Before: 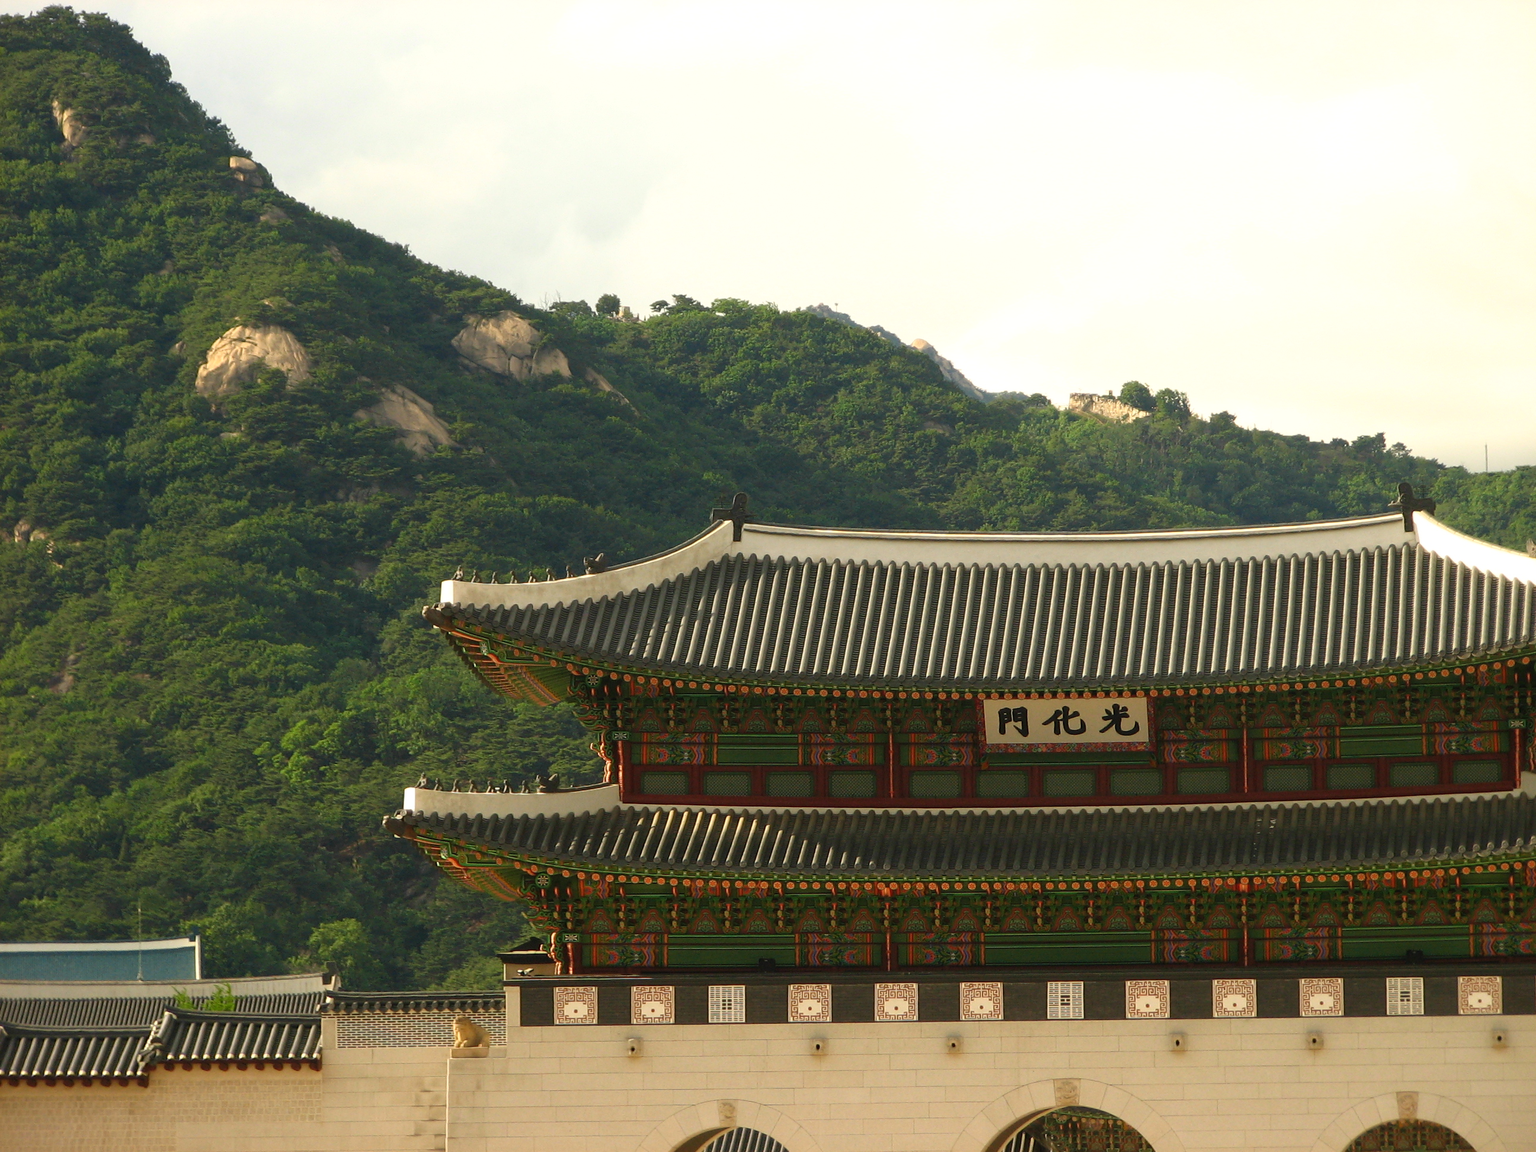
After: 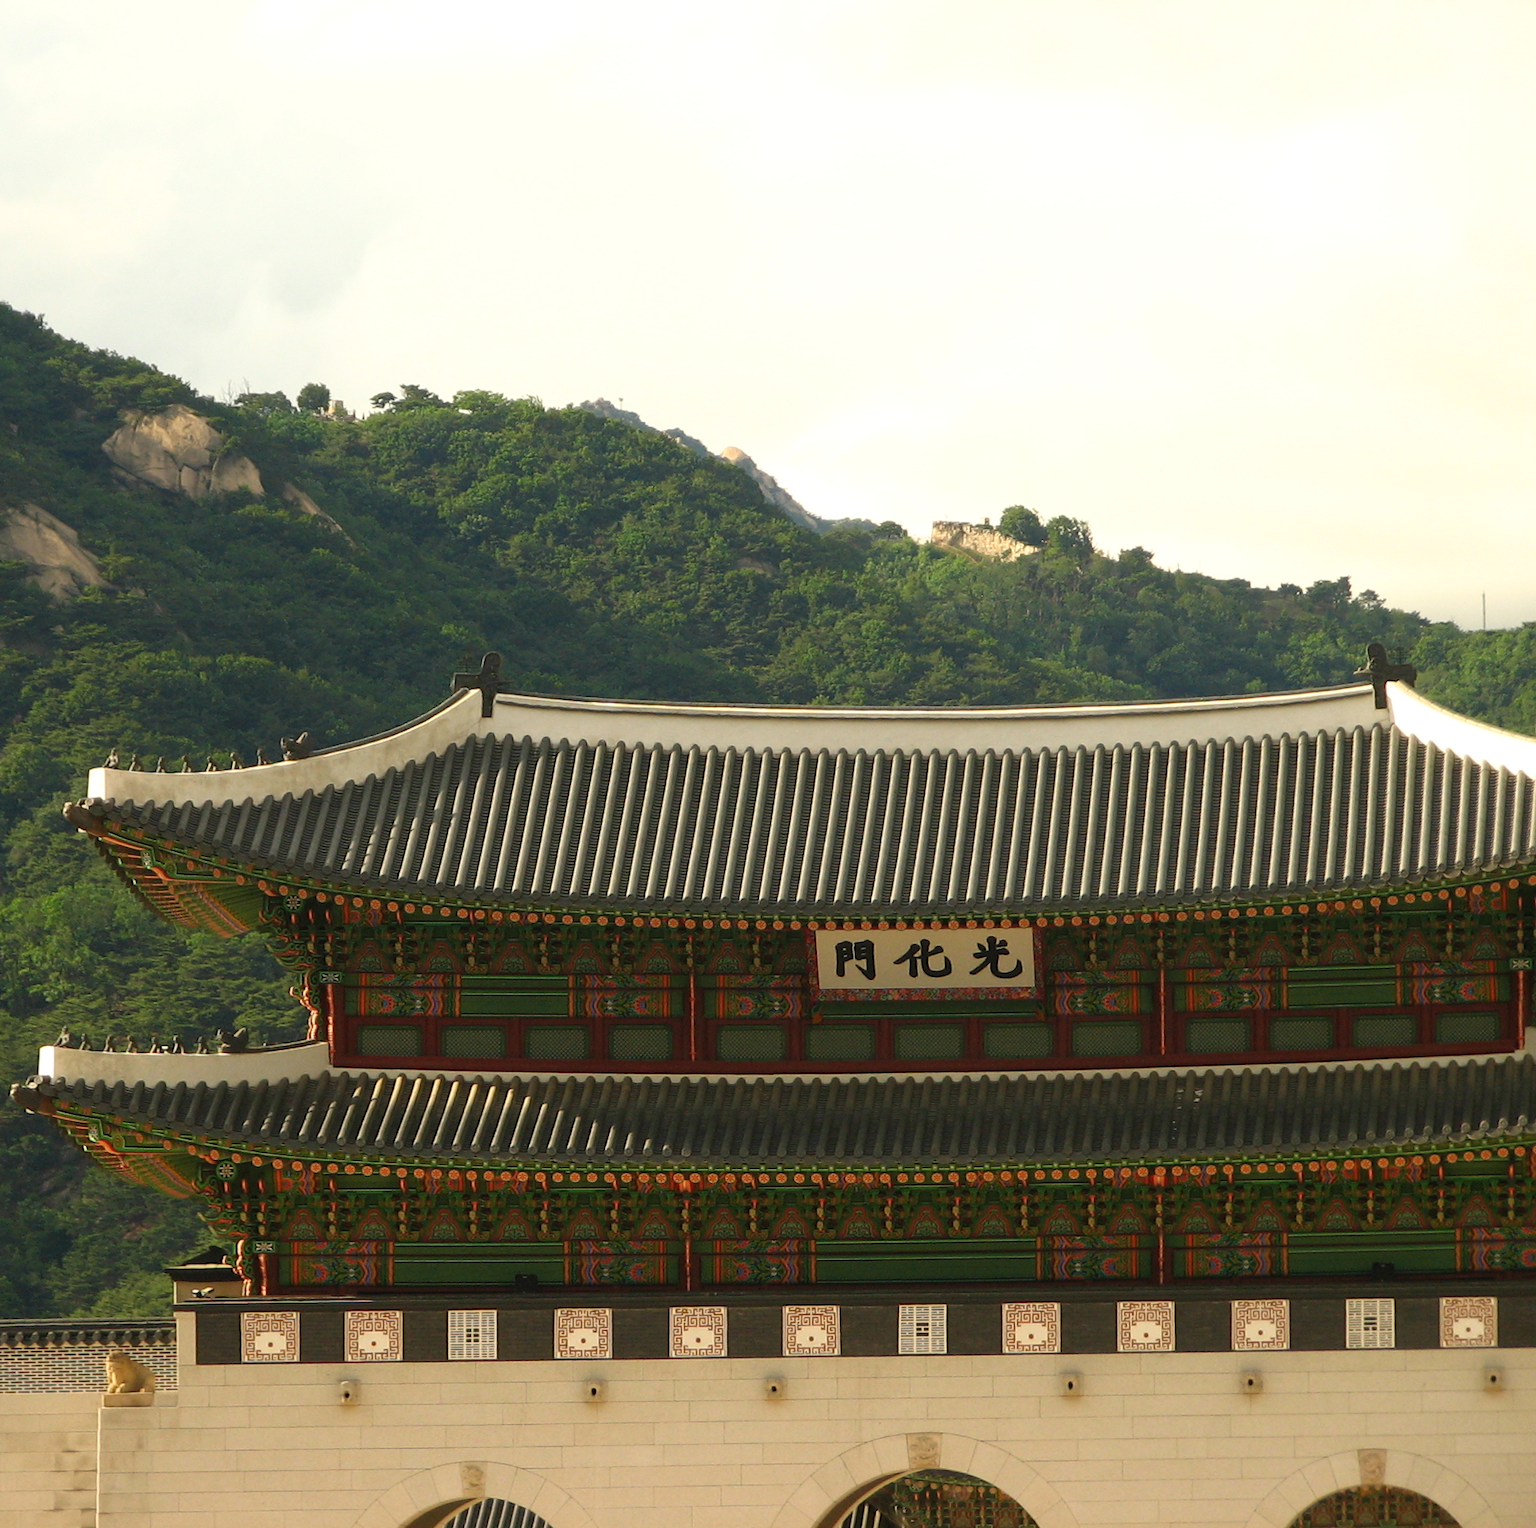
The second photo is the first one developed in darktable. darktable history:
crop and rotate: left 24.6%
rotate and perspective: rotation 0.174°, lens shift (vertical) 0.013, lens shift (horizontal) 0.019, shear 0.001, automatic cropping original format, crop left 0.007, crop right 0.991, crop top 0.016, crop bottom 0.997
